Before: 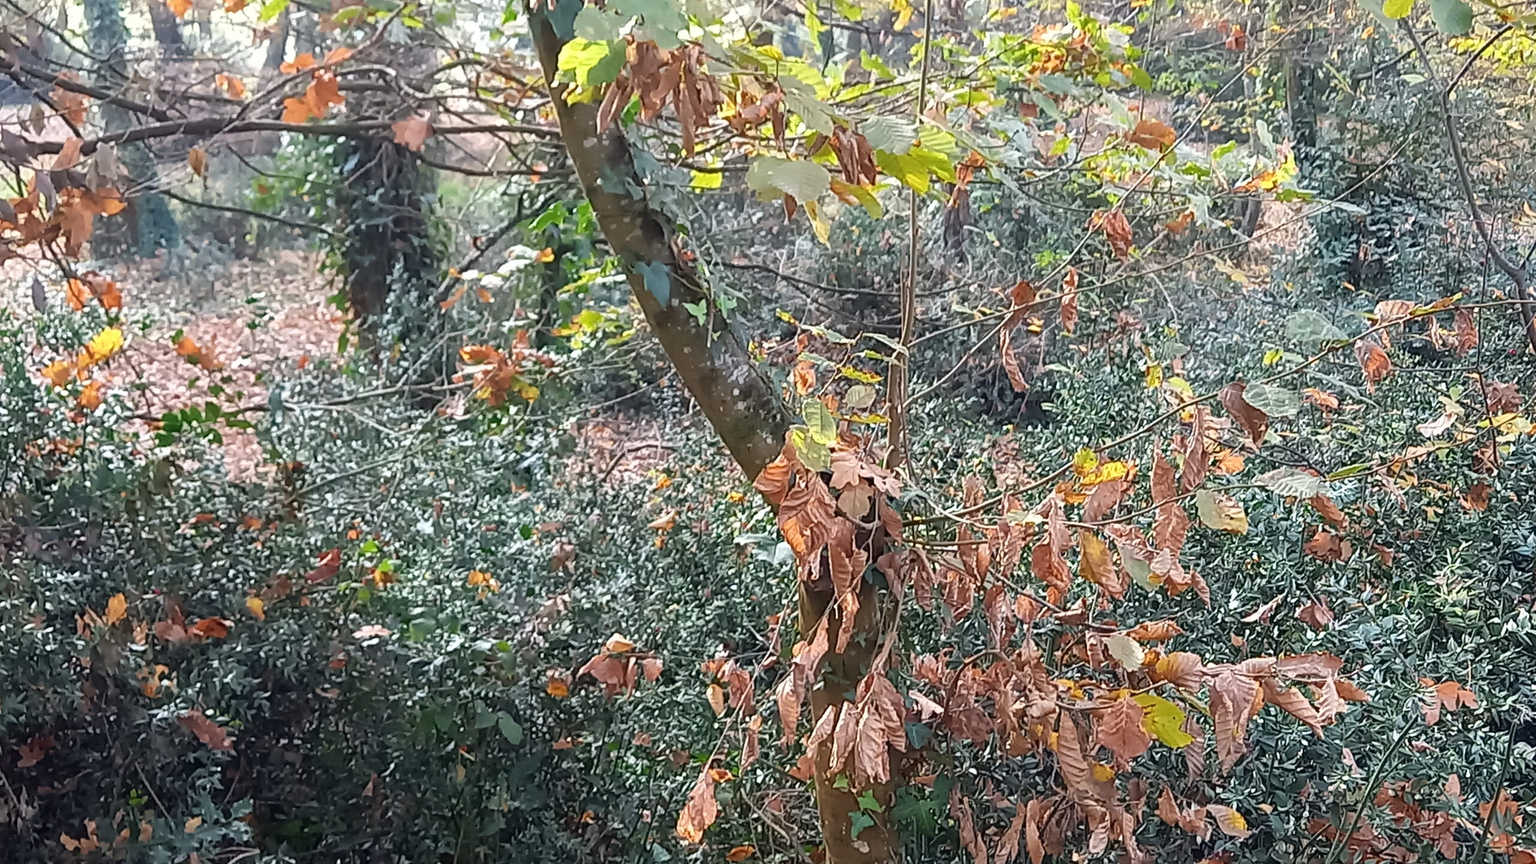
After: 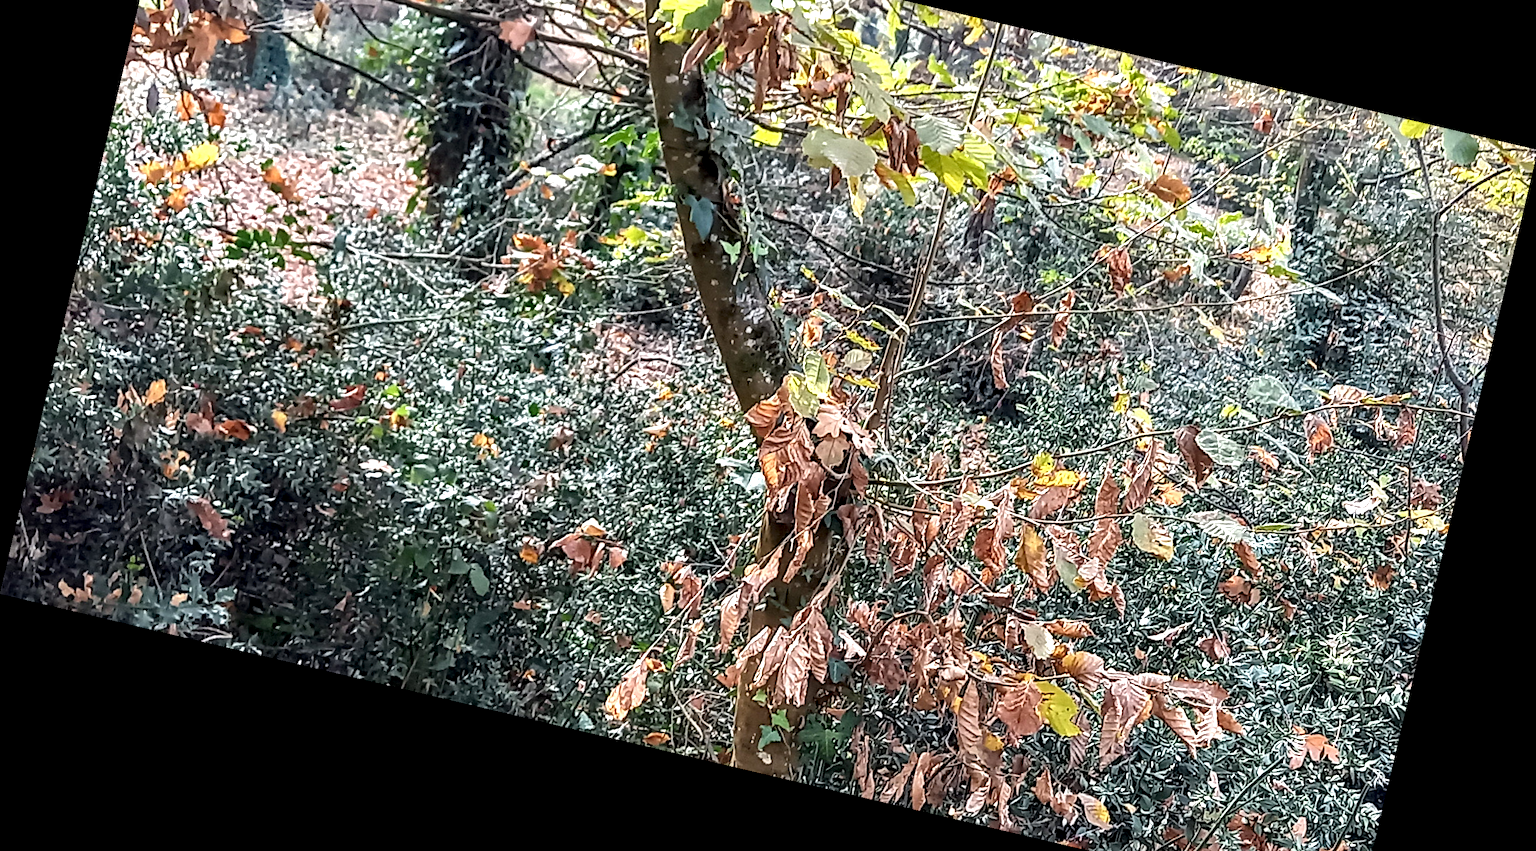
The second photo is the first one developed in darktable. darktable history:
rotate and perspective: rotation 13.27°, automatic cropping off
crop and rotate: top 15.774%, bottom 5.506%
haze removal: adaptive false
local contrast: highlights 80%, shadows 57%, detail 175%, midtone range 0.602
